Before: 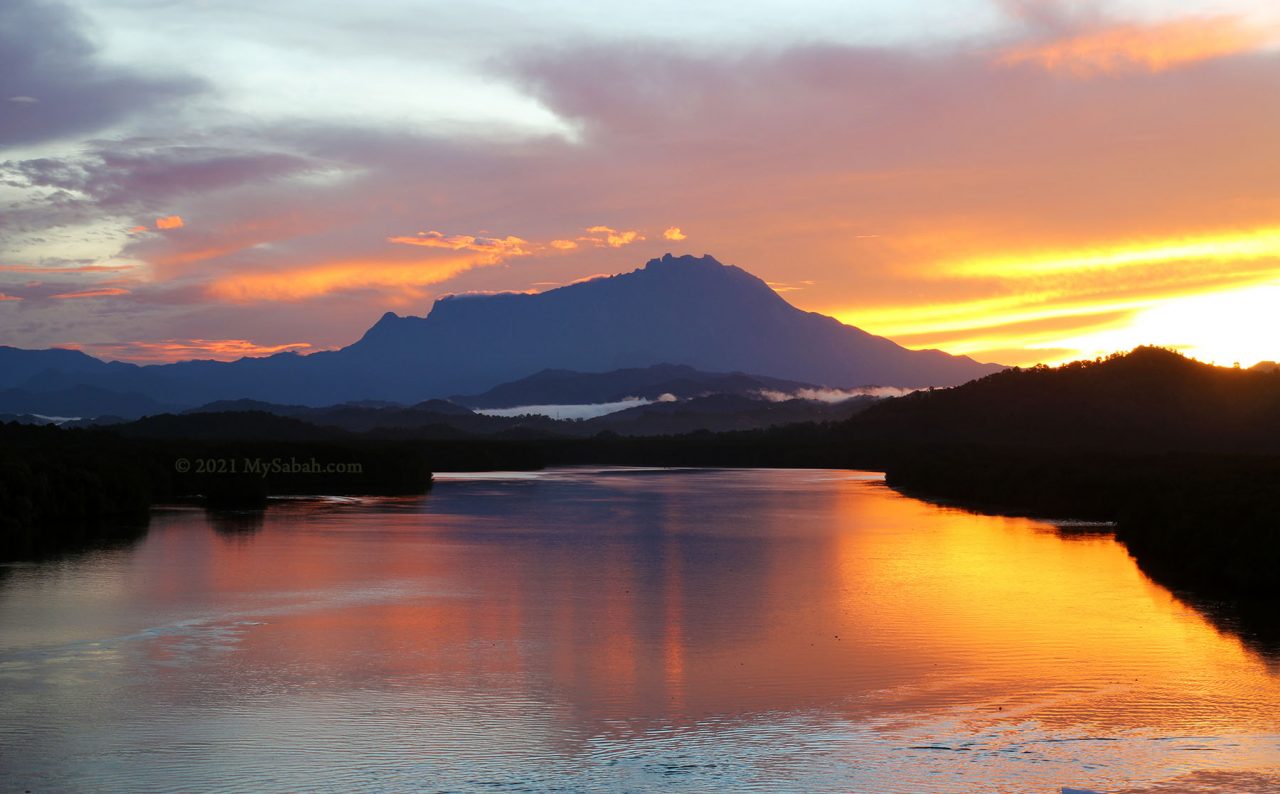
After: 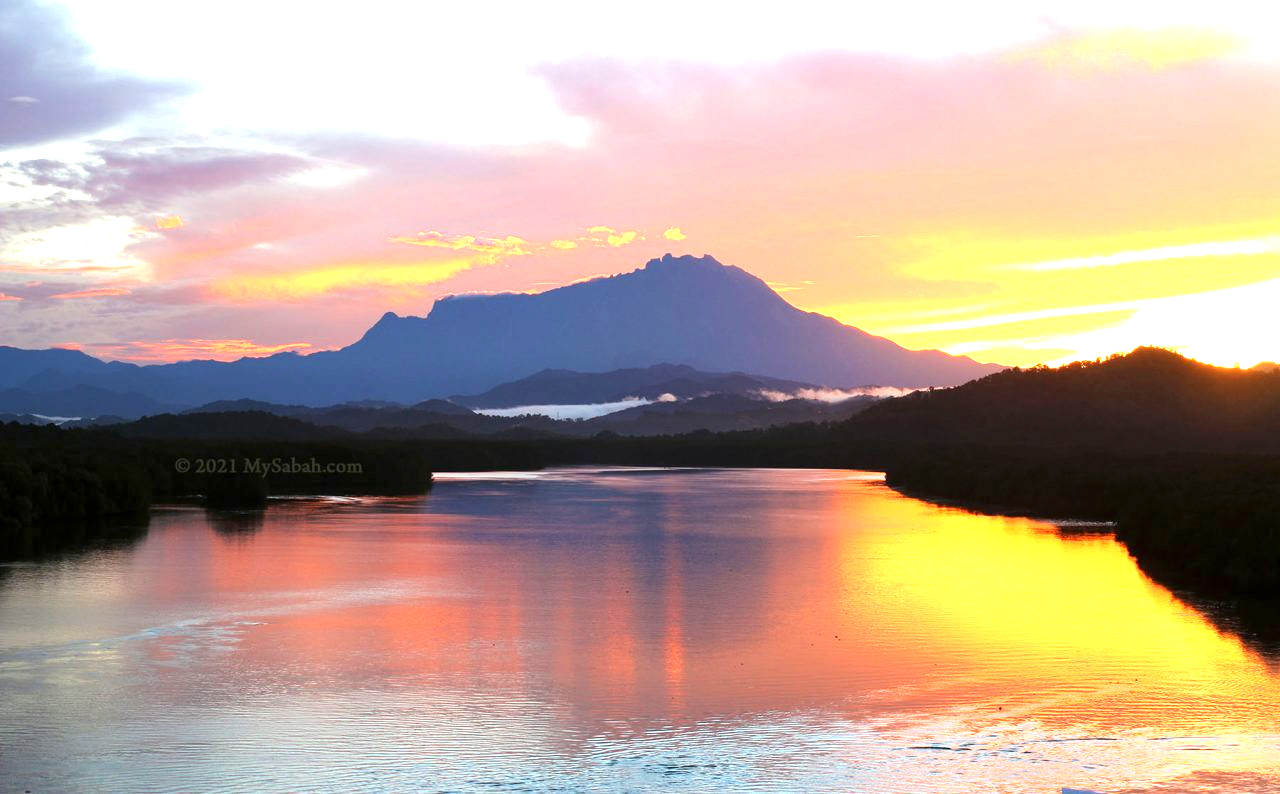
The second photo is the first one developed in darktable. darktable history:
exposure: exposure 1.272 EV, compensate highlight preservation false
